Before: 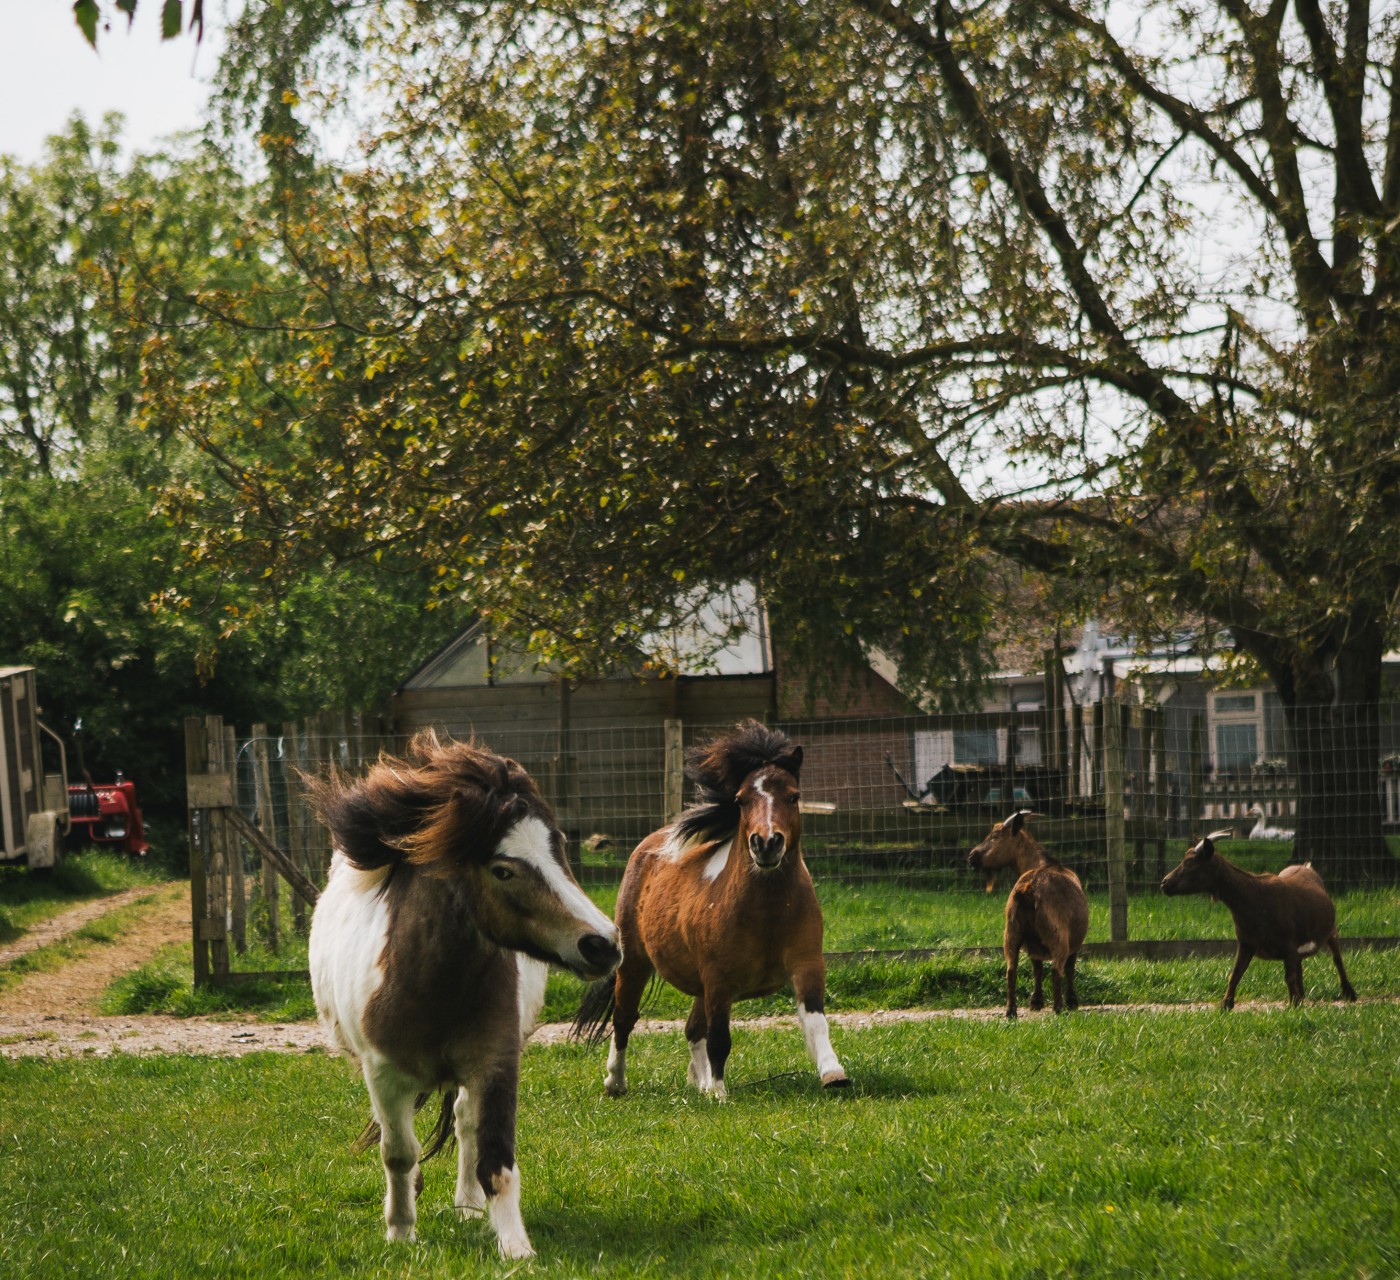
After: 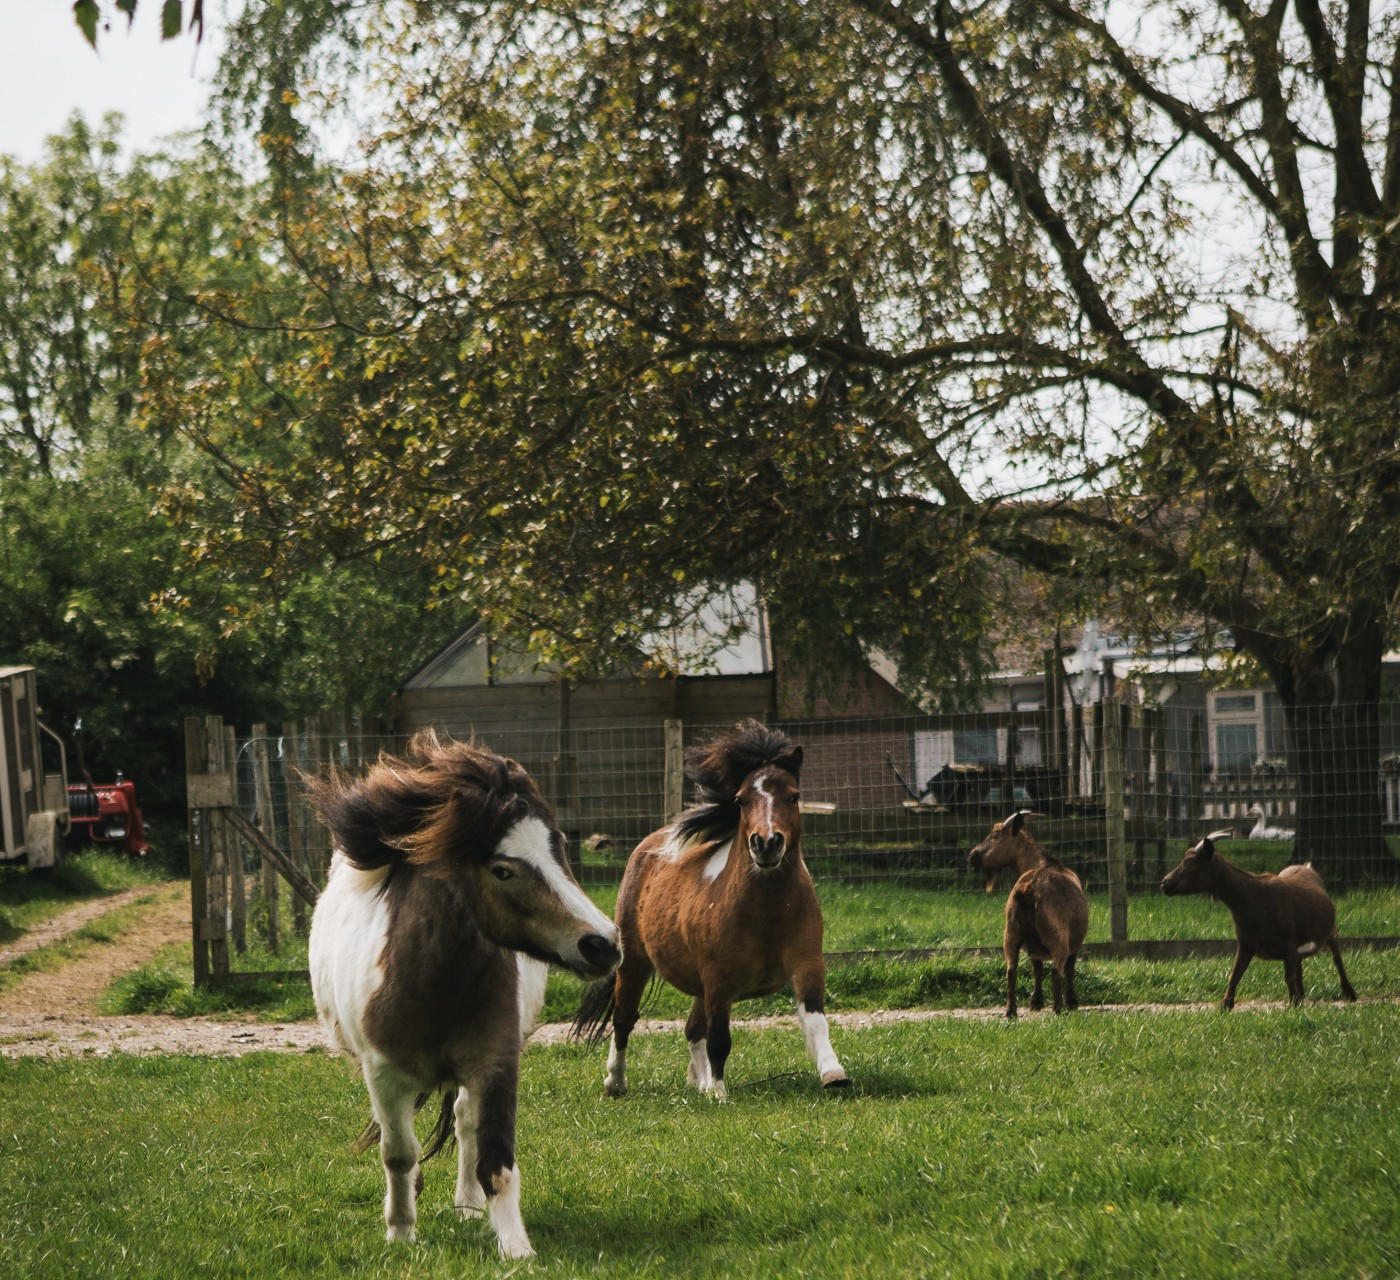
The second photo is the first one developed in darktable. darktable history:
contrast brightness saturation: saturation -0.17
